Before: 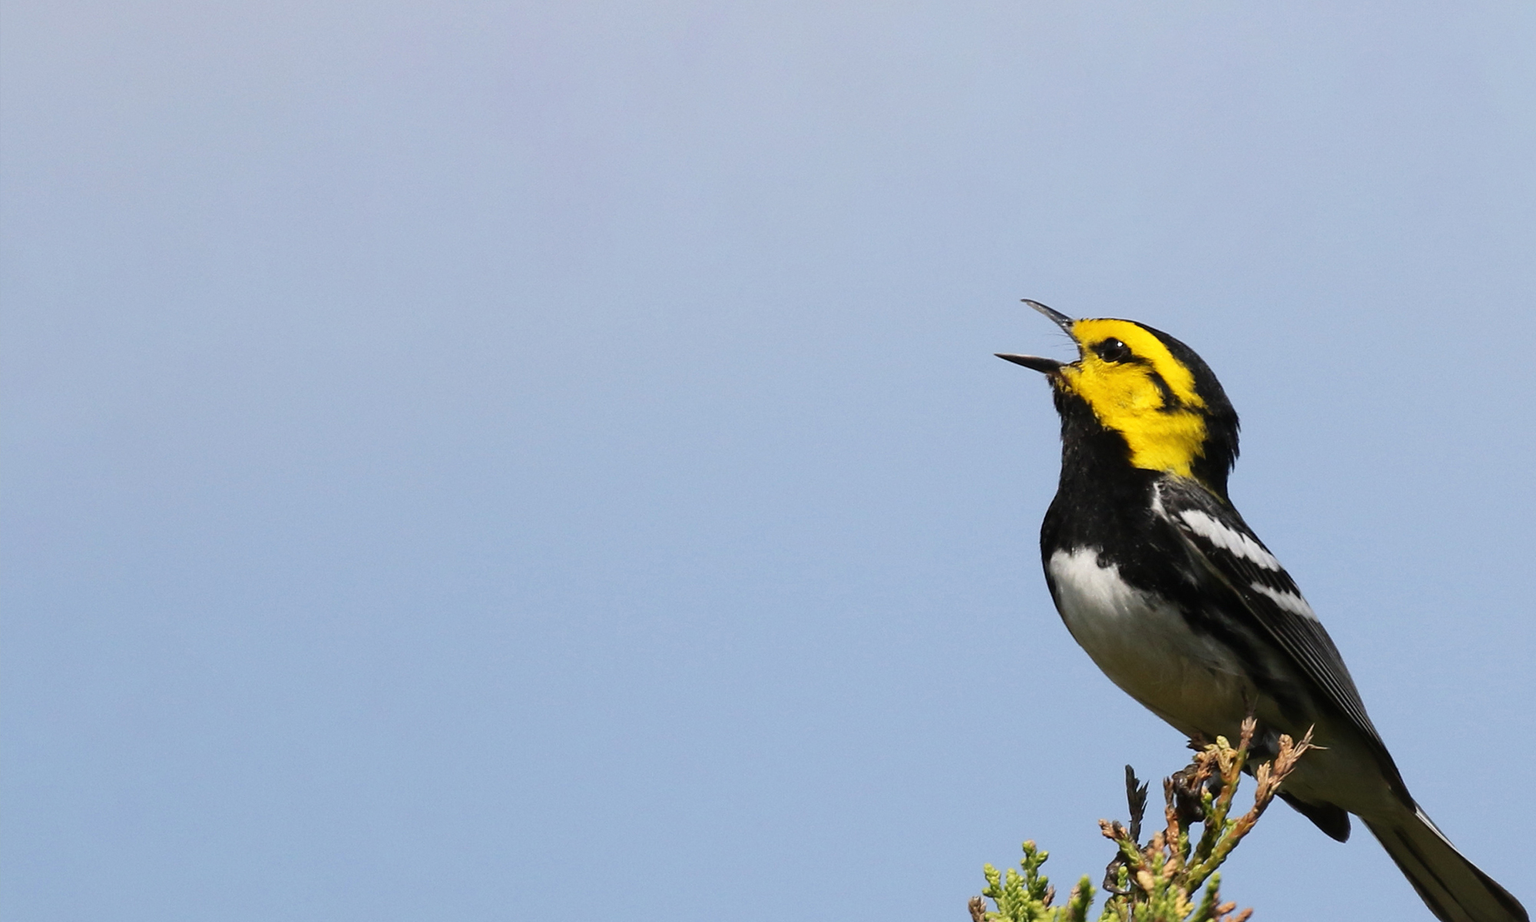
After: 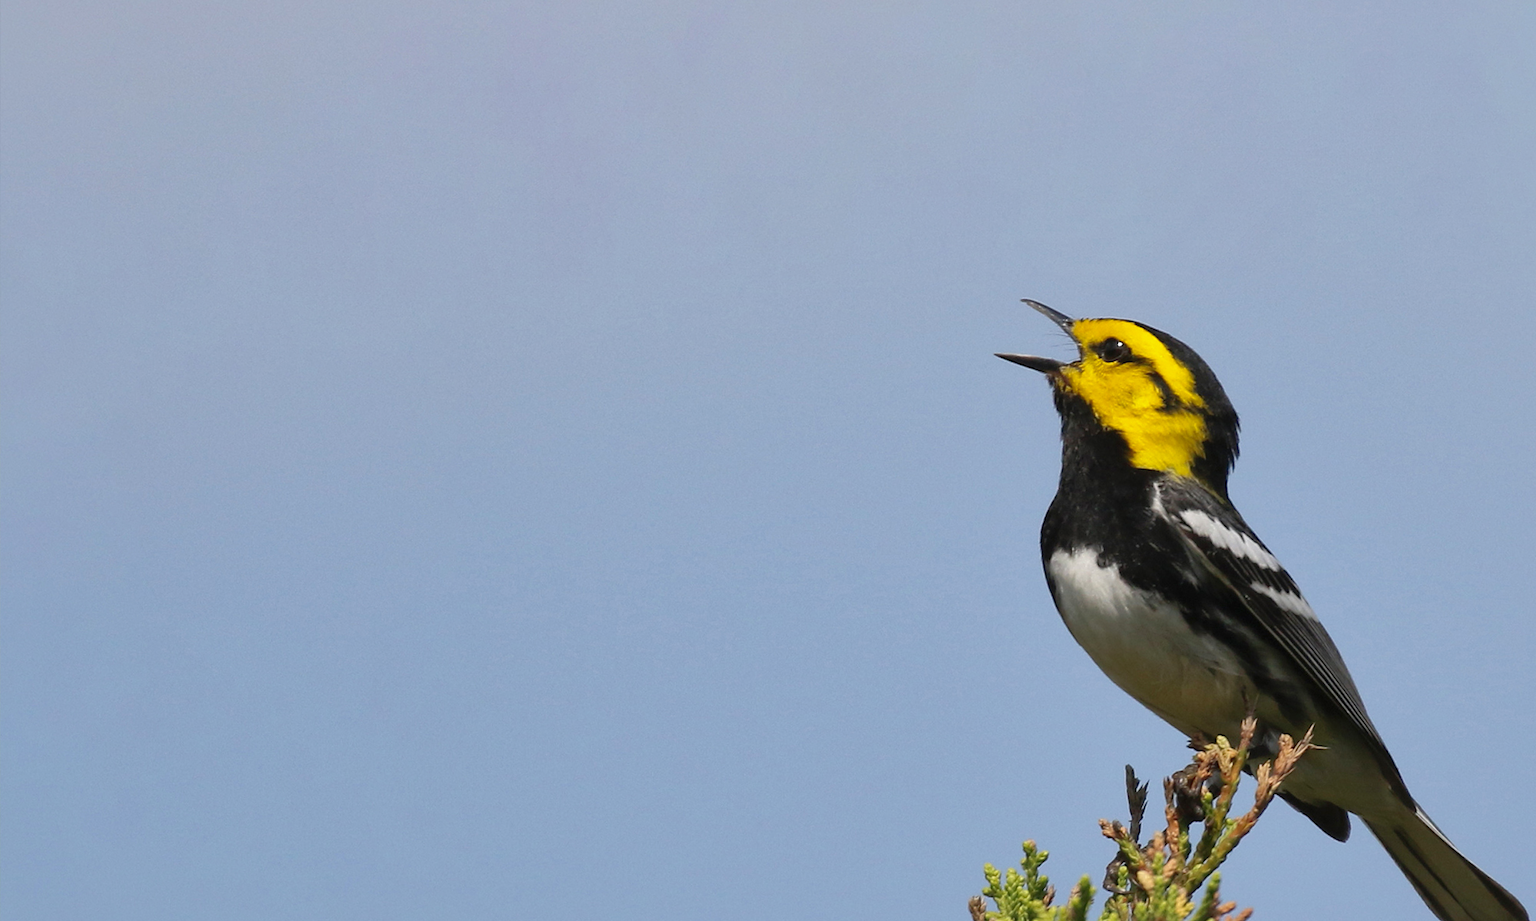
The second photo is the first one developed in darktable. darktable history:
shadows and highlights: on, module defaults
tone equalizer: on, module defaults
base curve: curves: ch0 [(0, 0) (0.989, 0.992)], preserve colors none
